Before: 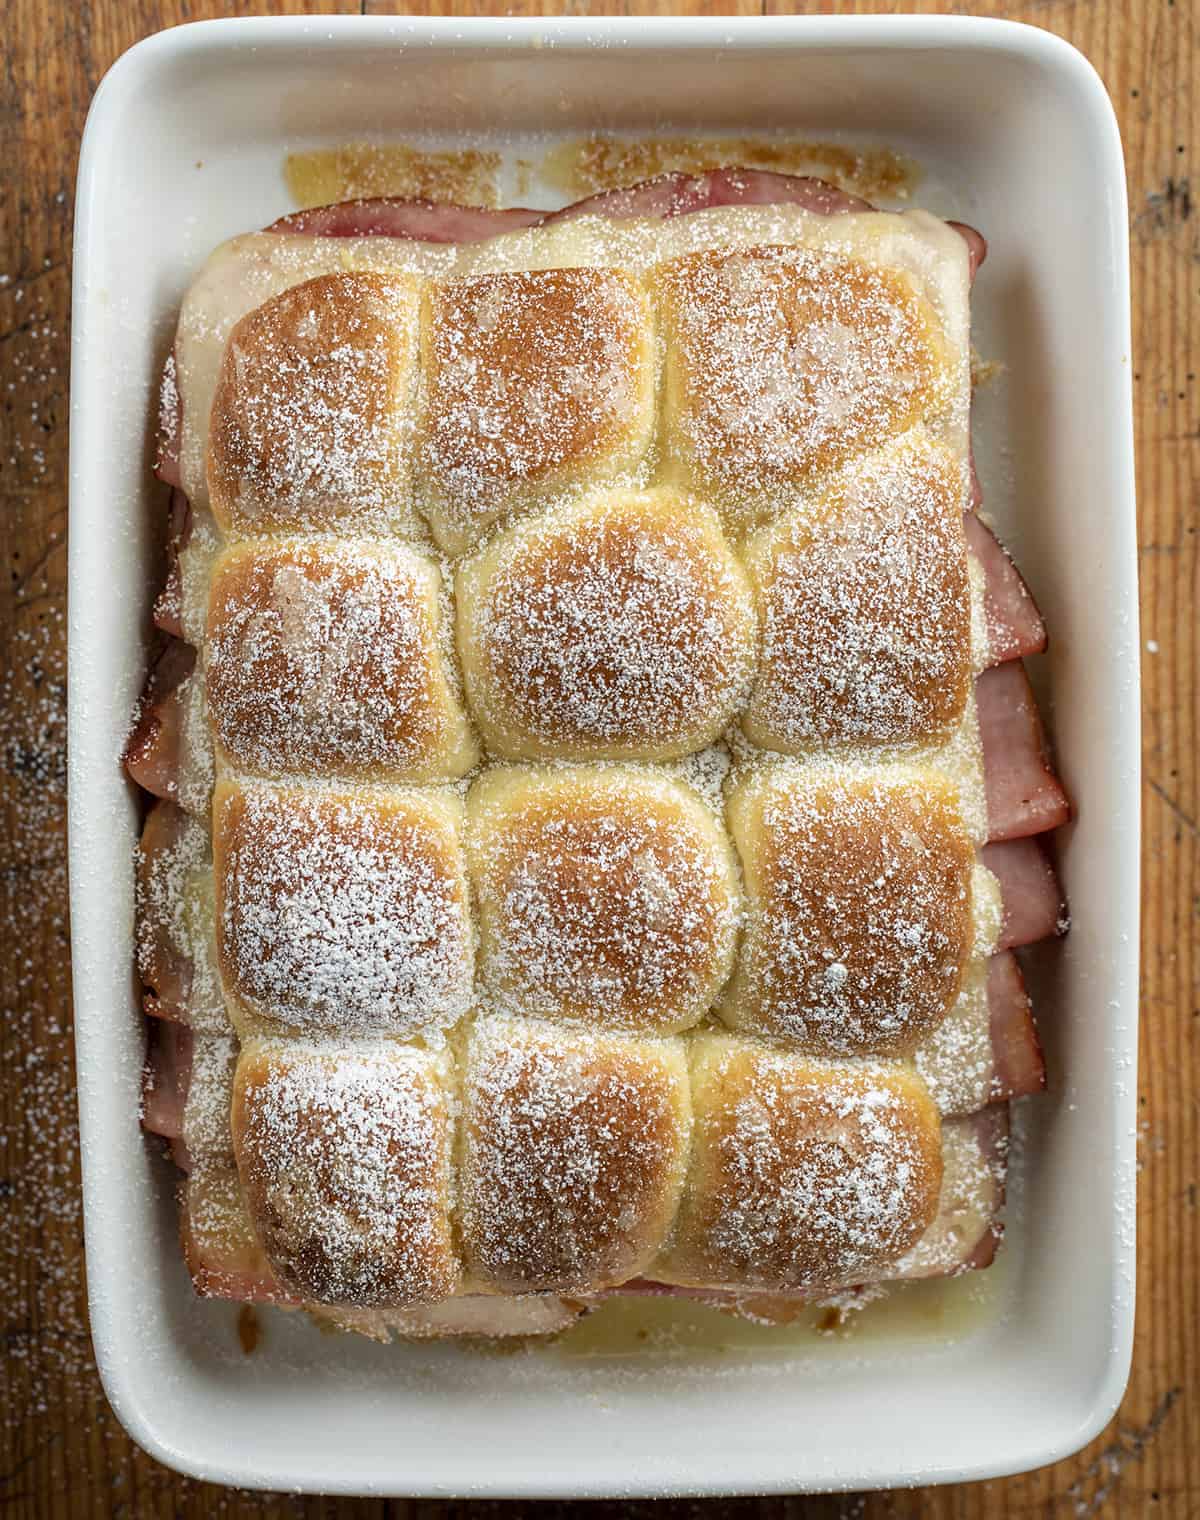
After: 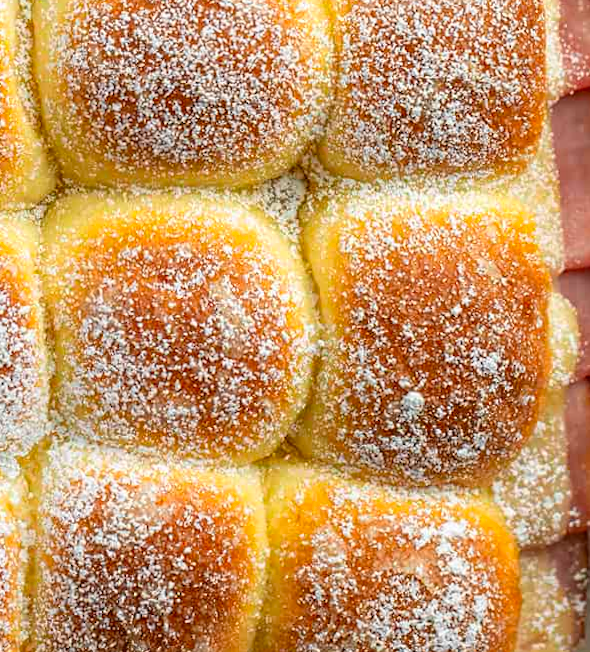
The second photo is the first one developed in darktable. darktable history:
crop: left 35.03%, top 36.625%, right 14.663%, bottom 20.057%
color zones: curves: ch0 [(0.224, 0.526) (0.75, 0.5)]; ch1 [(0.055, 0.526) (0.224, 0.761) (0.377, 0.526) (0.75, 0.5)]
rotate and perspective: rotation 0.226°, lens shift (vertical) -0.042, crop left 0.023, crop right 0.982, crop top 0.006, crop bottom 0.994
